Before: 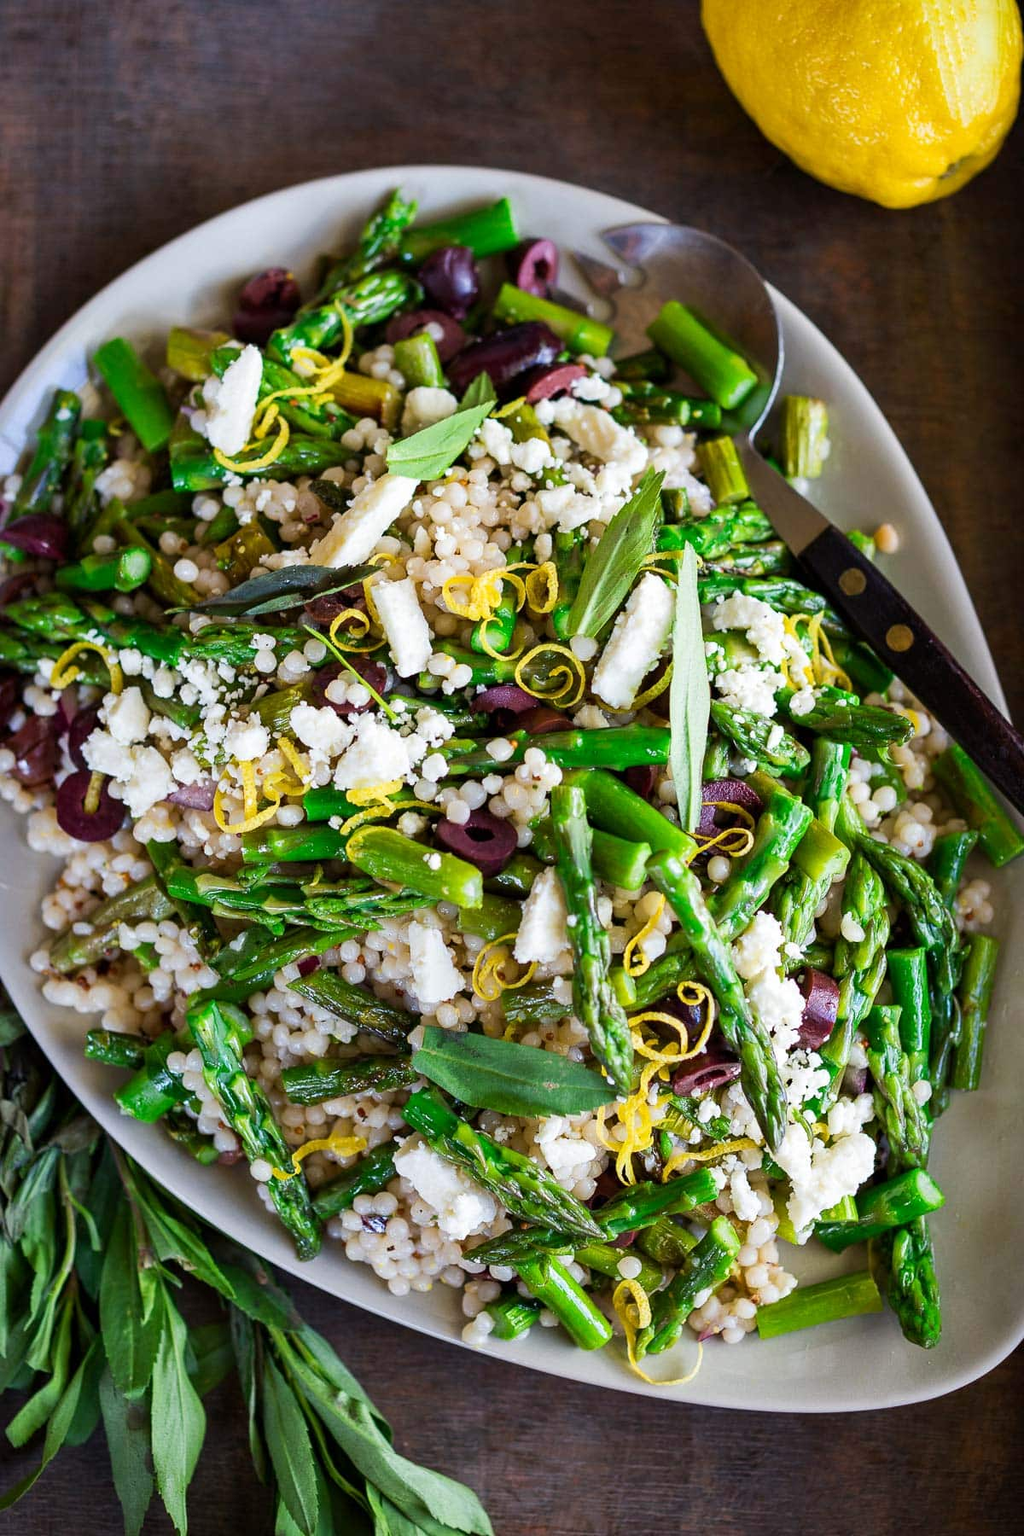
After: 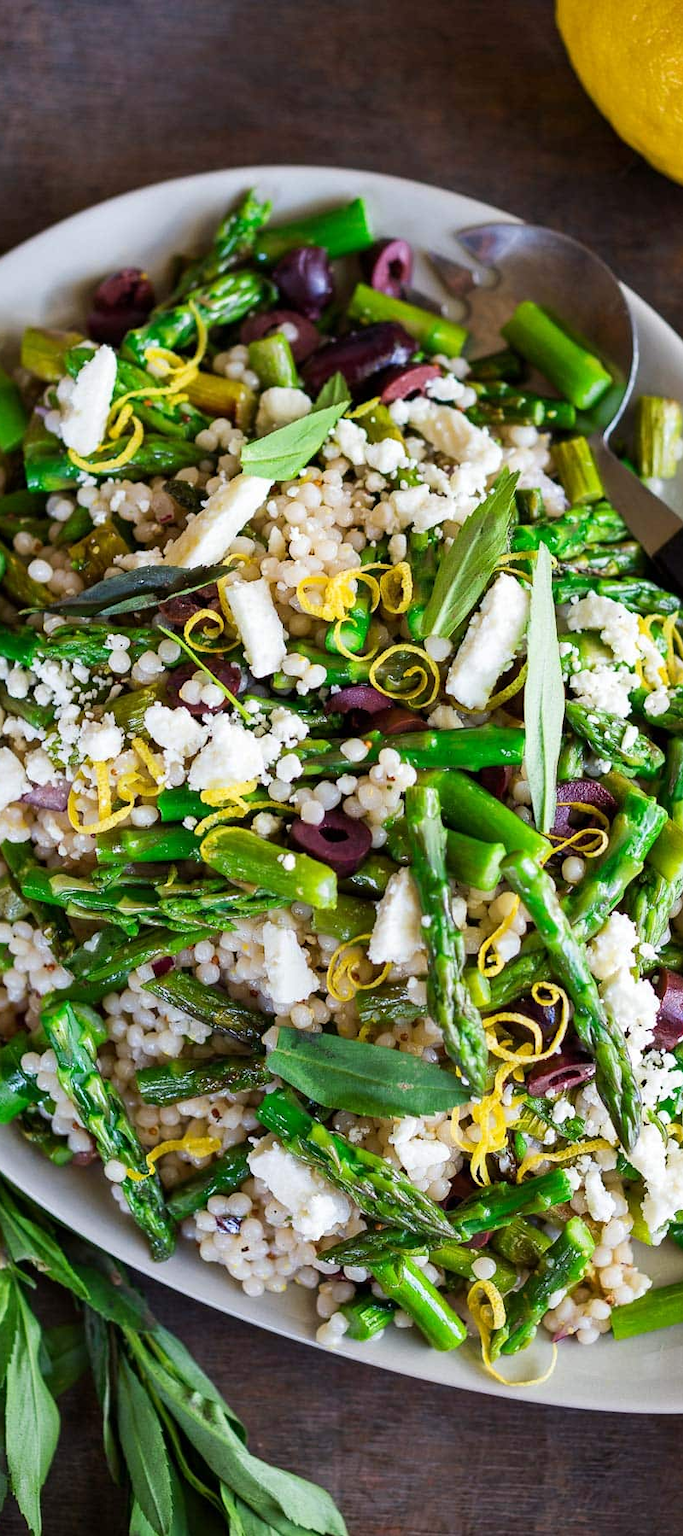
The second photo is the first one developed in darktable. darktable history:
crop and rotate: left 14.305%, right 19.018%
